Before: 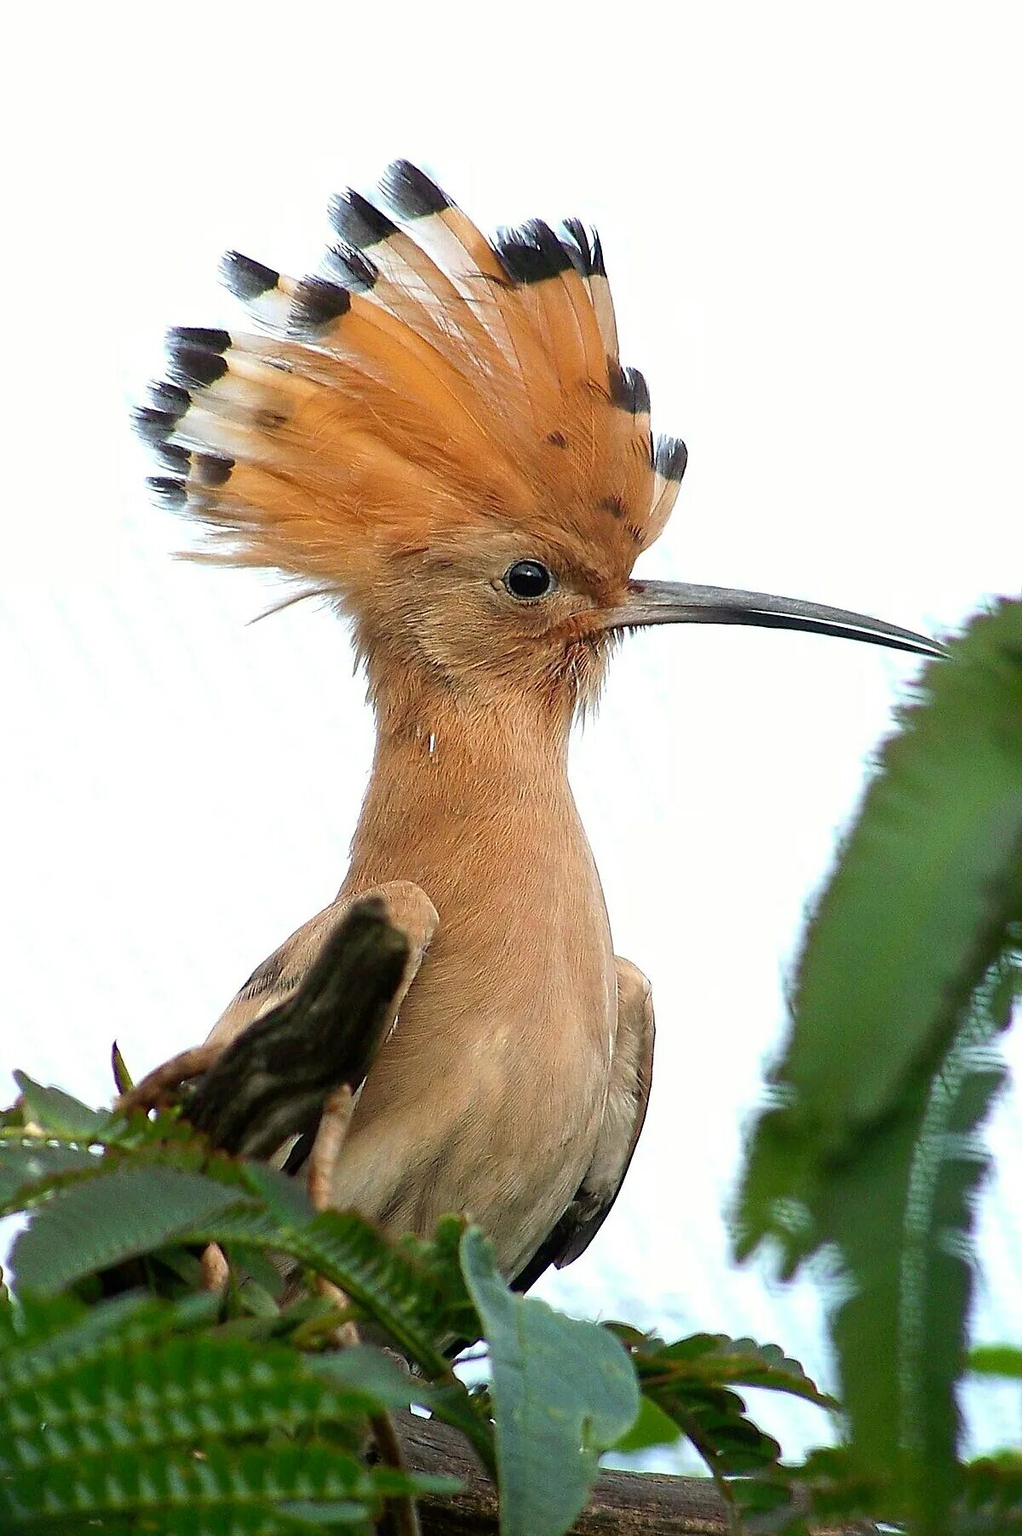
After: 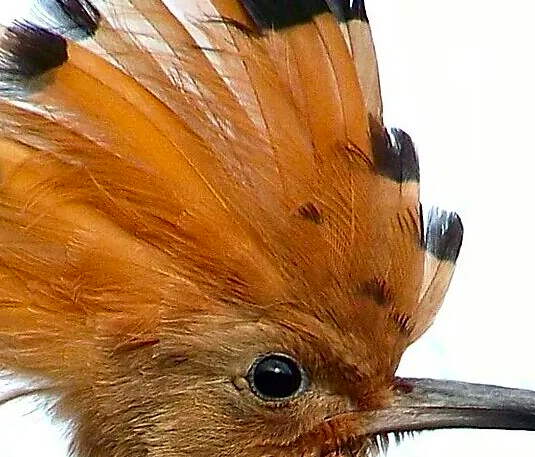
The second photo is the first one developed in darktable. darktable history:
contrast brightness saturation: contrast 0.124, brightness -0.12, saturation 0.204
crop: left 28.685%, top 16.84%, right 26.722%, bottom 57.784%
